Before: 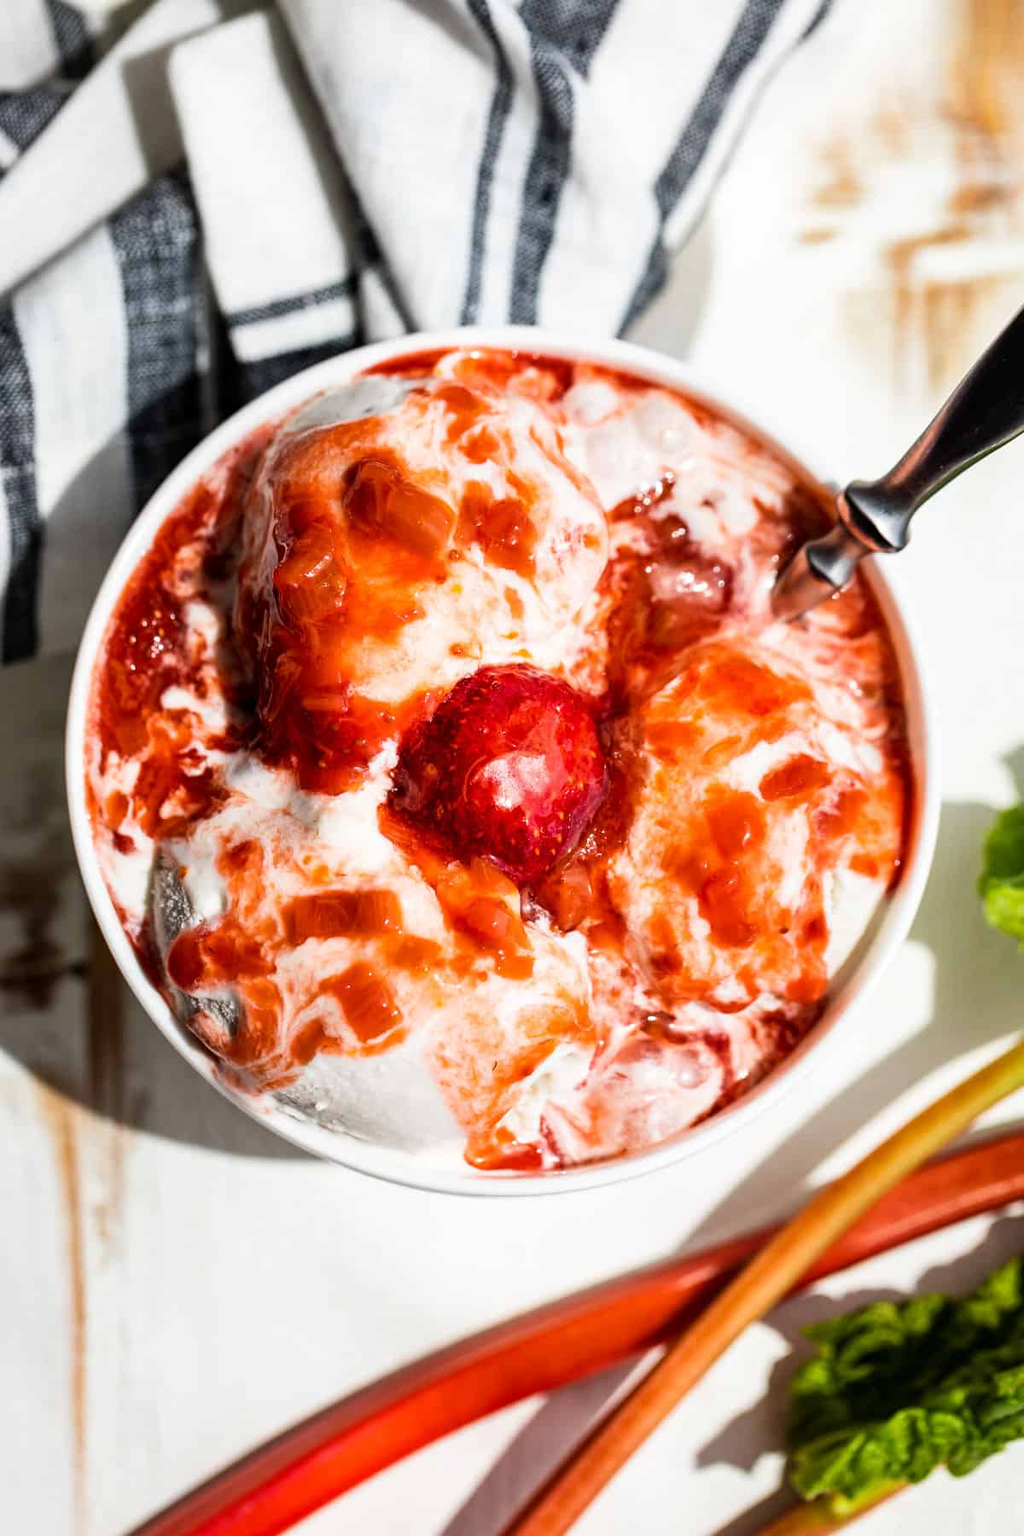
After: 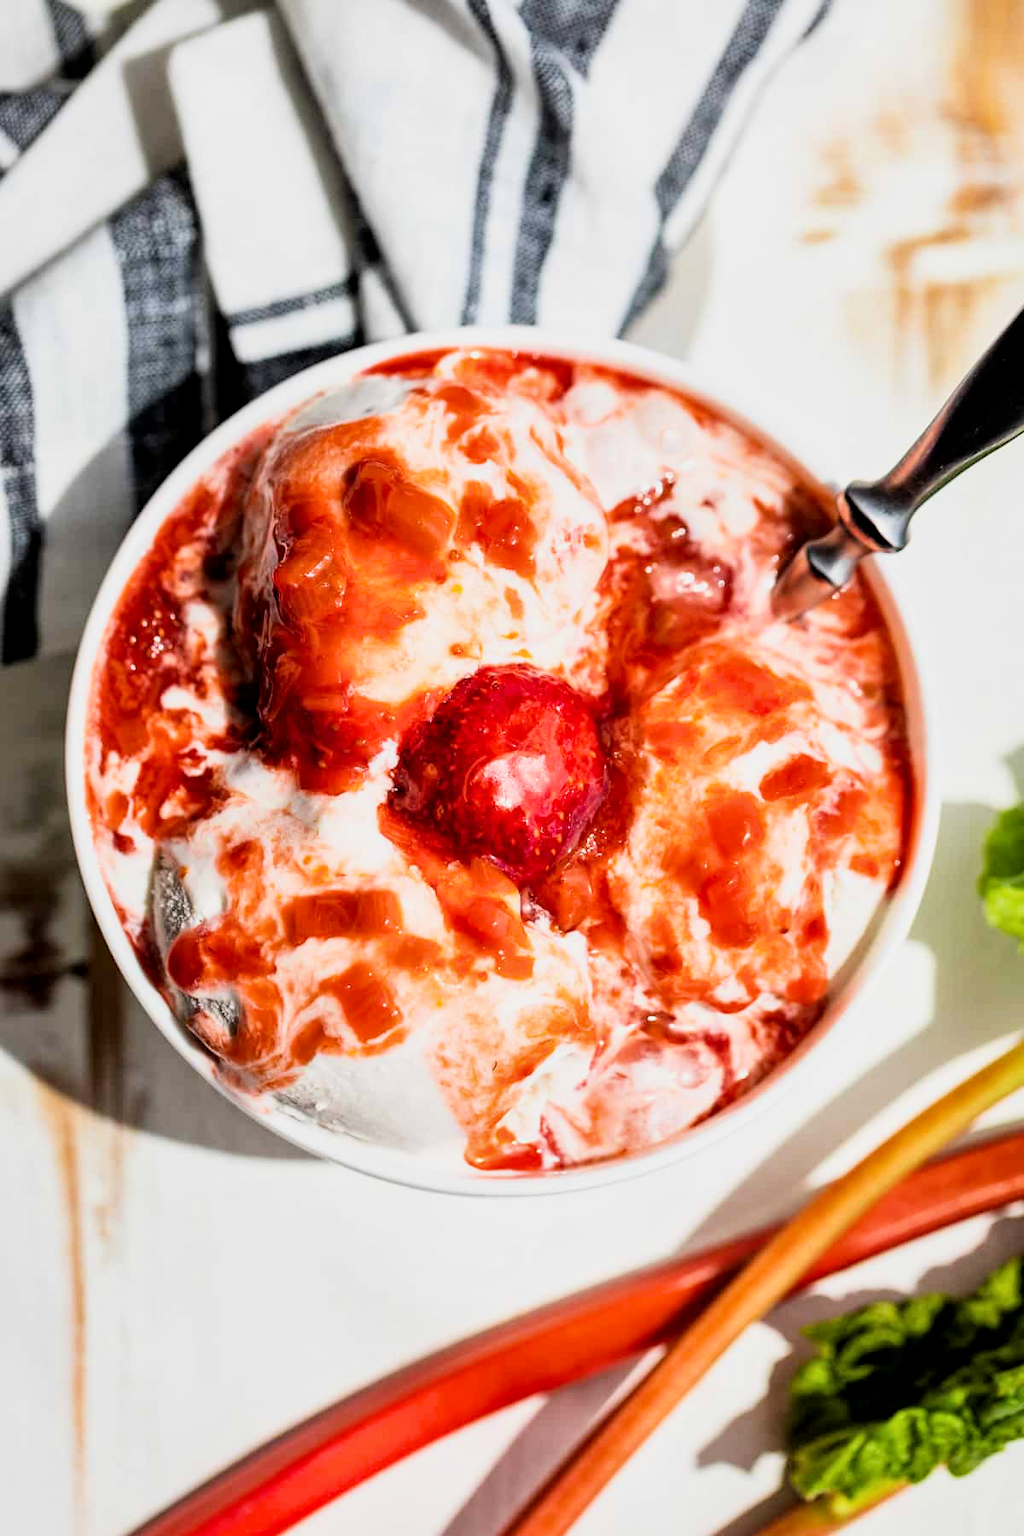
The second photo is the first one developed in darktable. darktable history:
exposure: black level correction 0.001, exposure 0.499 EV, compensate highlight preservation false
local contrast: mode bilateral grid, contrast 19, coarseness 50, detail 120%, midtone range 0.2
filmic rgb: black relative exposure -8.01 EV, white relative exposure 3.97 EV, hardness 4.14, contrast 0.995, color science v6 (2022)
